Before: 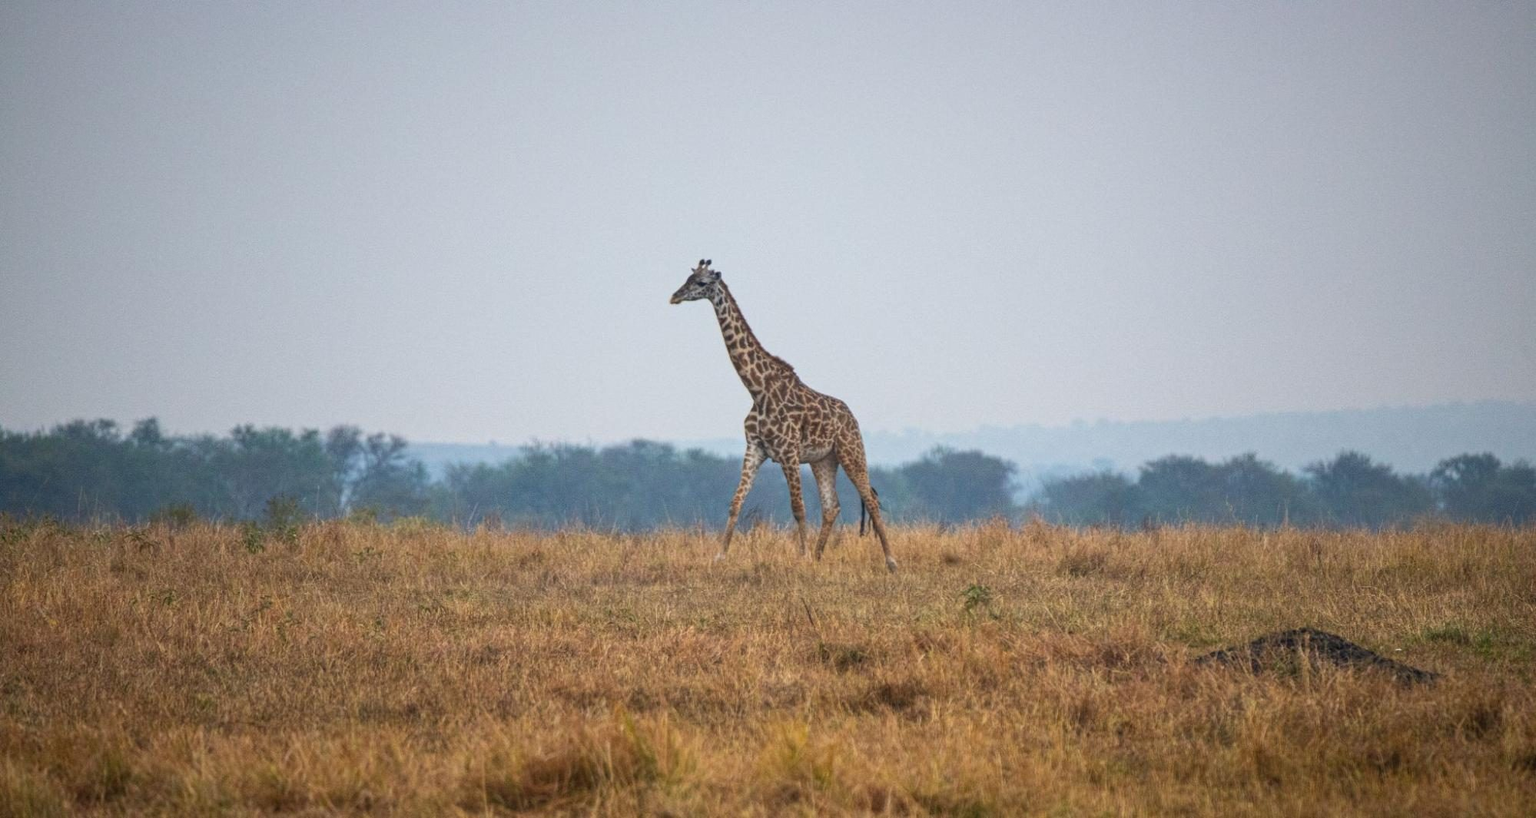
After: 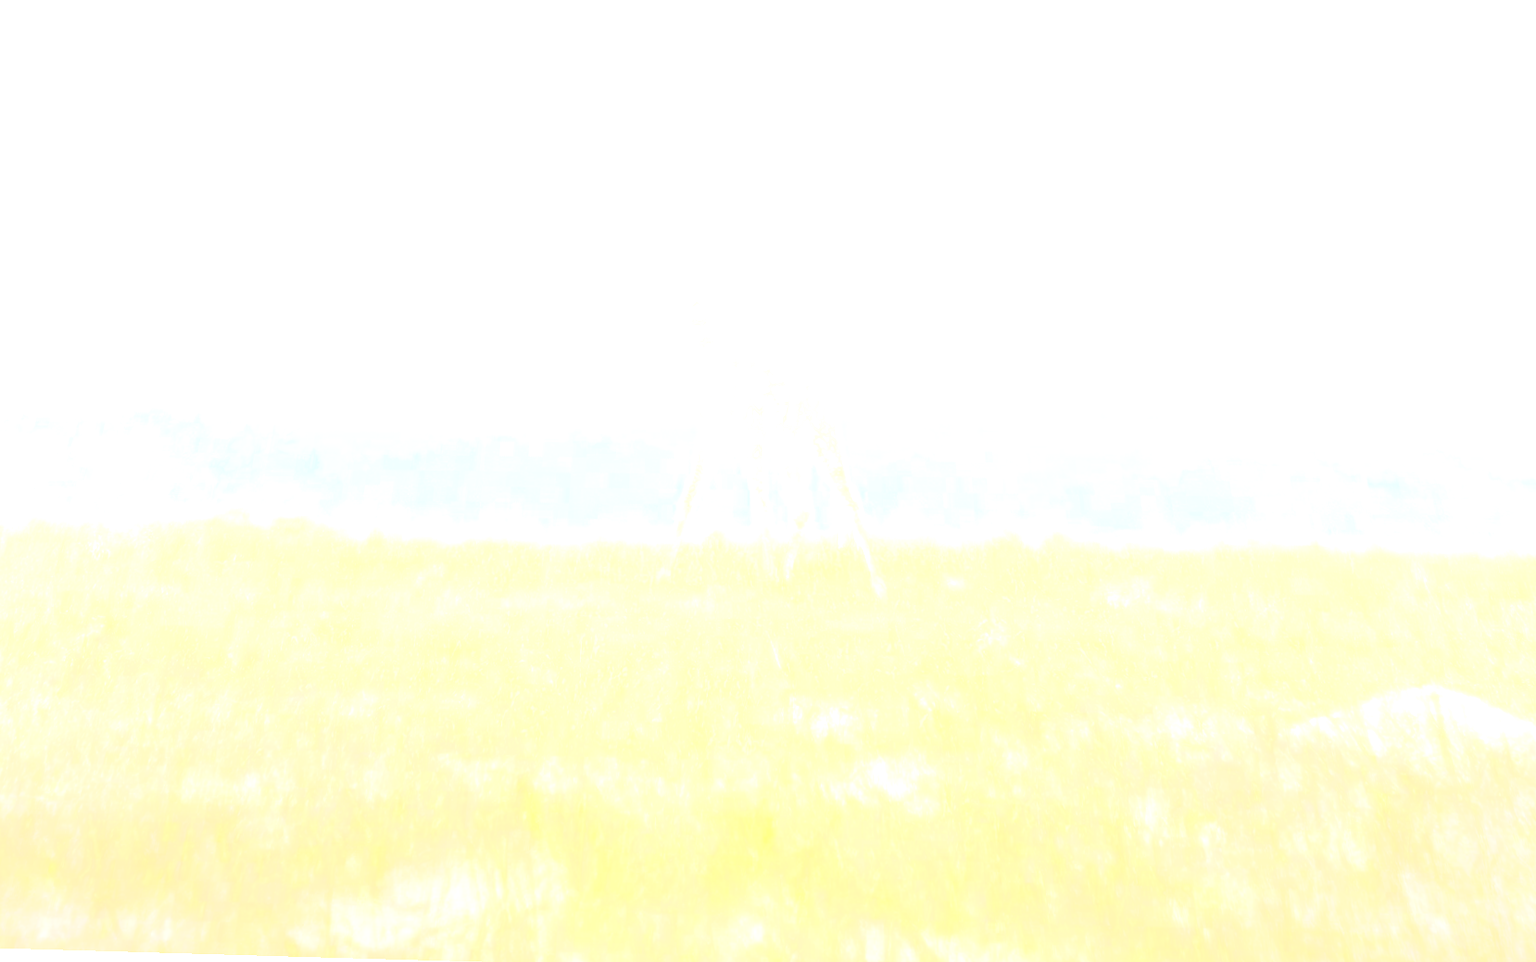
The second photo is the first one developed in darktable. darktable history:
soften: size 10%, saturation 50%, brightness 0.2 EV, mix 10%
tone equalizer: on, module defaults
bloom: size 85%, threshold 5%, strength 85%
rotate and perspective: rotation 0.72°, lens shift (vertical) -0.352, lens shift (horizontal) -0.051, crop left 0.152, crop right 0.859, crop top 0.019, crop bottom 0.964
tone curve: curves: ch0 [(0, 0) (0.003, 0.062) (0.011, 0.07) (0.025, 0.083) (0.044, 0.094) (0.069, 0.105) (0.1, 0.117) (0.136, 0.136) (0.177, 0.164) (0.224, 0.201) (0.277, 0.256) (0.335, 0.335) (0.399, 0.424) (0.468, 0.529) (0.543, 0.641) (0.623, 0.725) (0.709, 0.787) (0.801, 0.849) (0.898, 0.917) (1, 1)], preserve colors none
